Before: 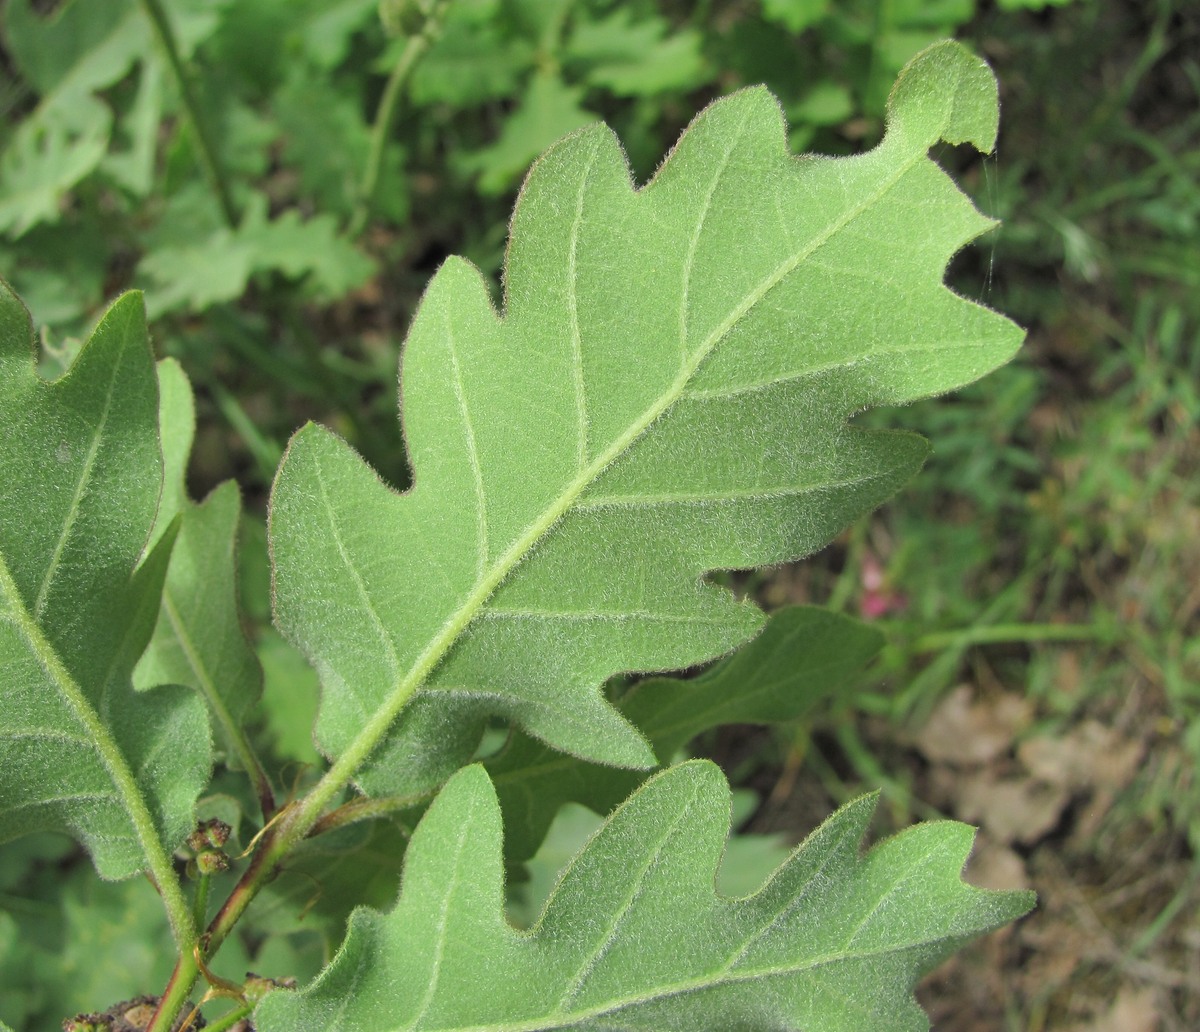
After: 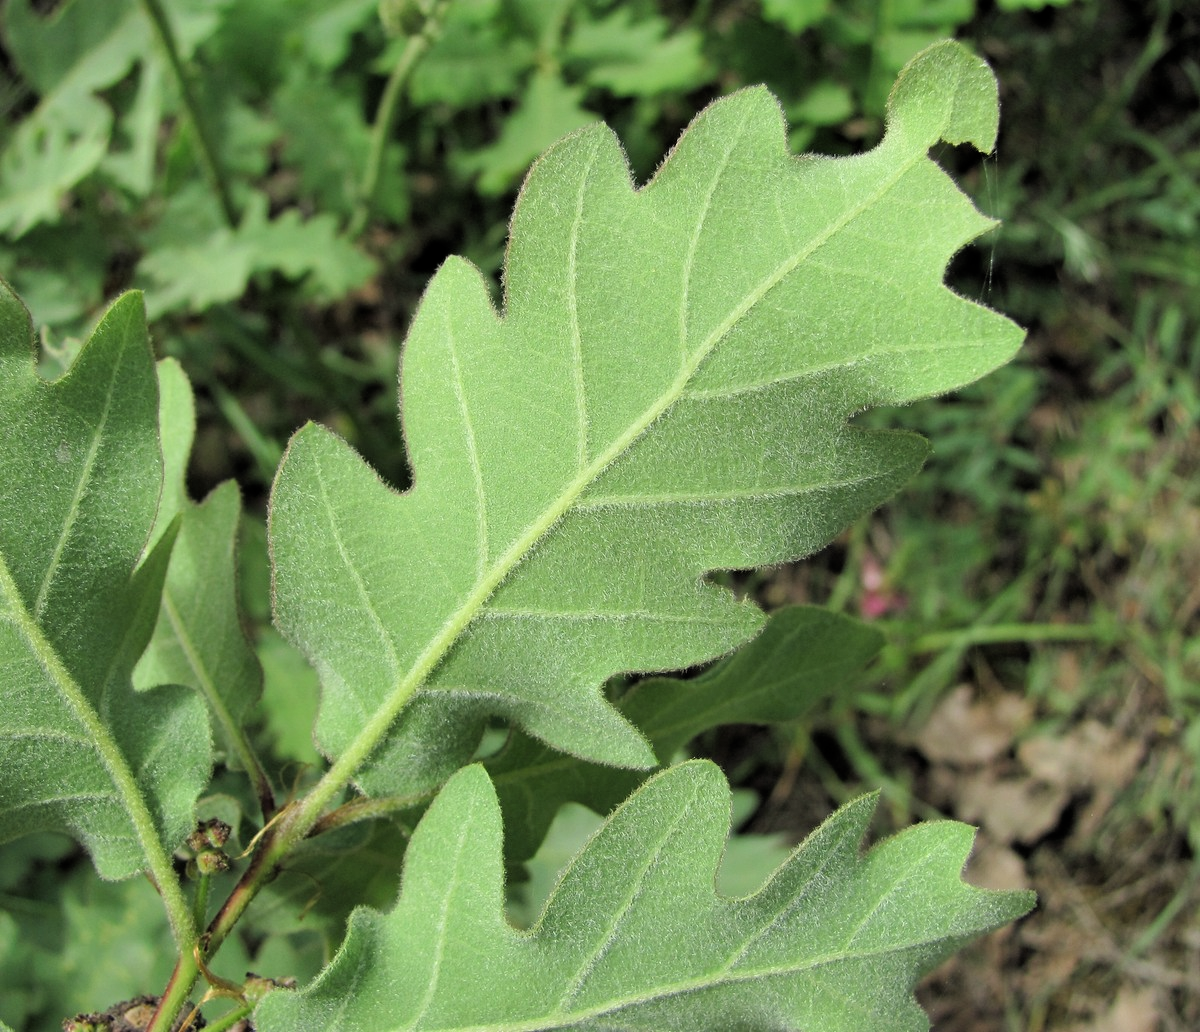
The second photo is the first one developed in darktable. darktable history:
filmic rgb: black relative exposure -6.27 EV, white relative exposure 2.79 EV, threshold 5.95 EV, target black luminance 0%, hardness 4.62, latitude 67.68%, contrast 1.278, shadows ↔ highlights balance -3.49%, iterations of high-quality reconstruction 0, enable highlight reconstruction true
